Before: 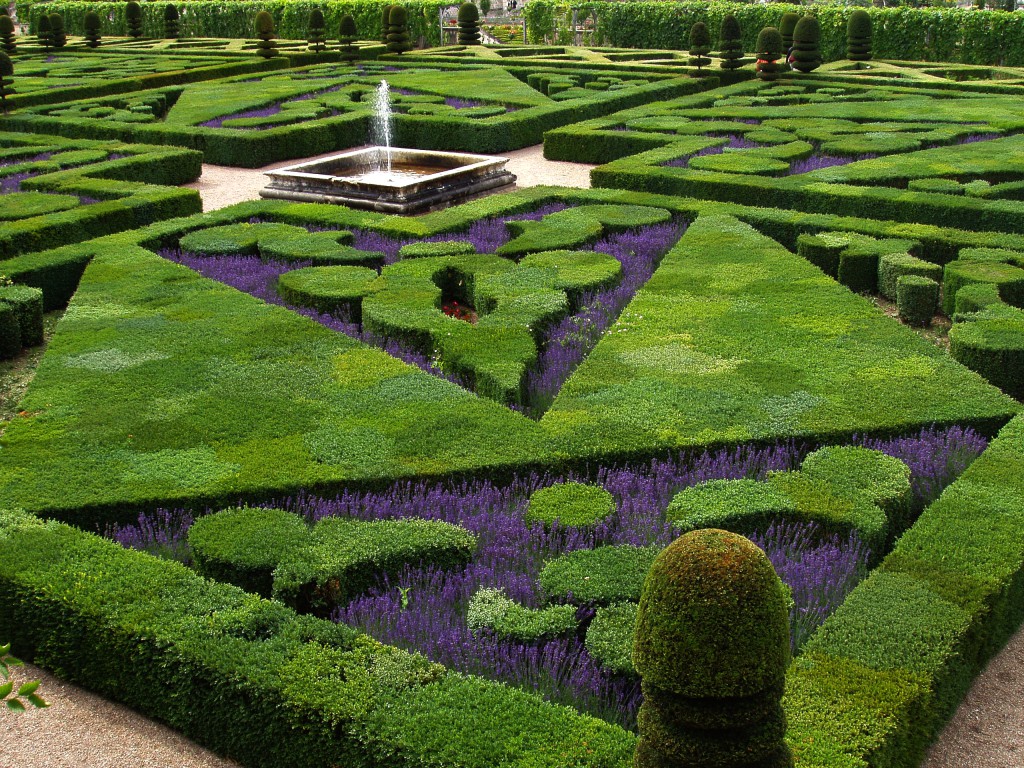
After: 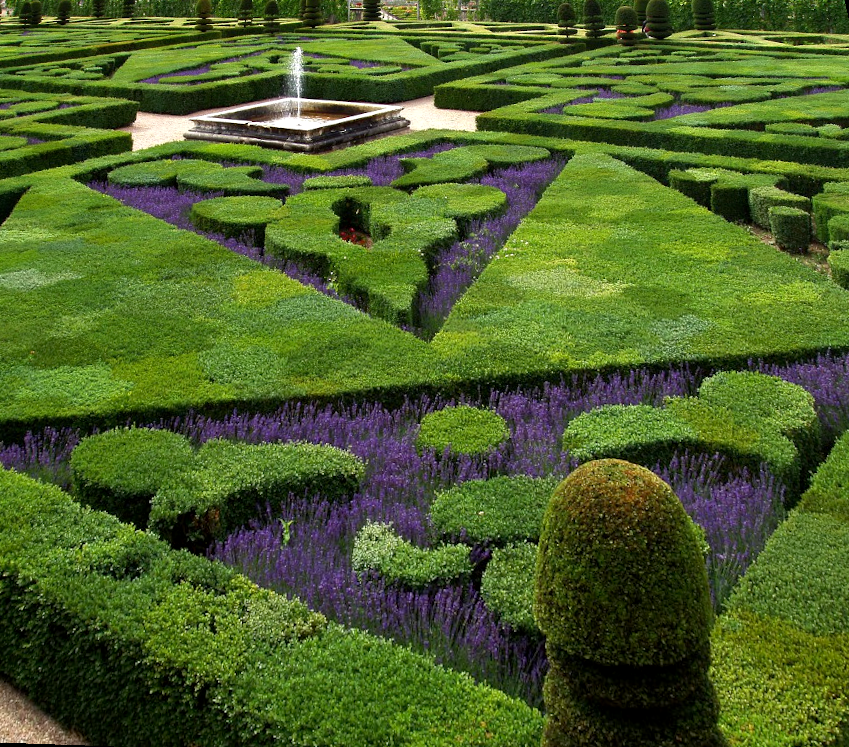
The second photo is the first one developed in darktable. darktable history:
exposure: black level correction 0.002, exposure 0.15 EV, compensate highlight preservation false
rotate and perspective: rotation 0.72°, lens shift (vertical) -0.352, lens shift (horizontal) -0.051, crop left 0.152, crop right 0.859, crop top 0.019, crop bottom 0.964
